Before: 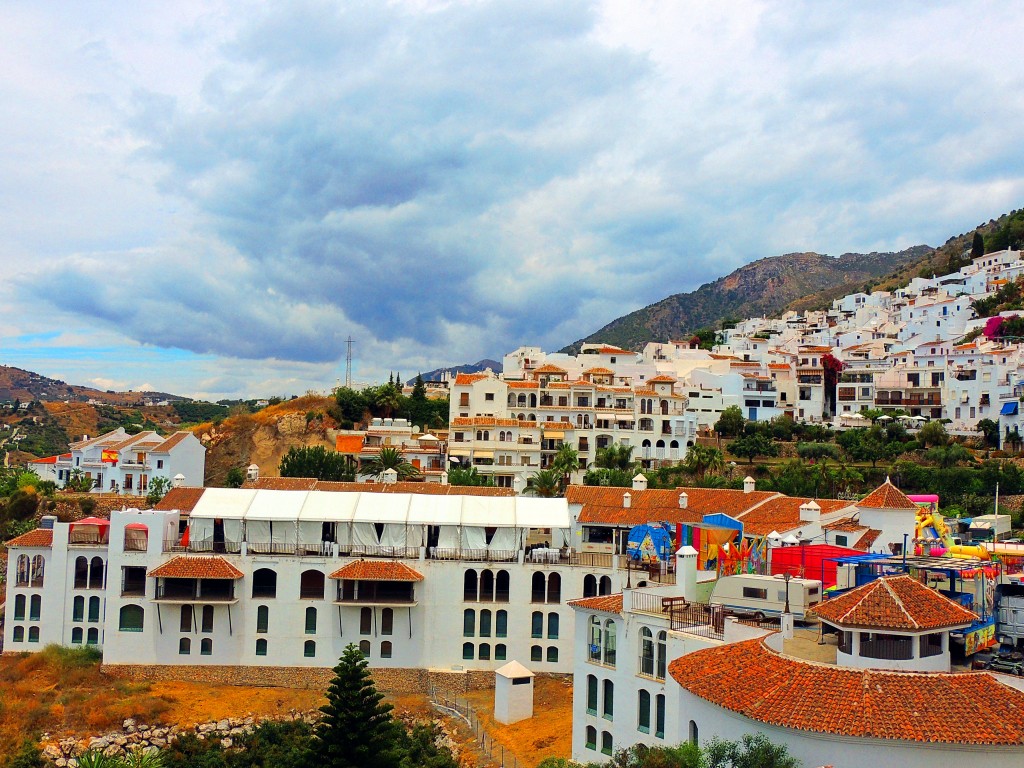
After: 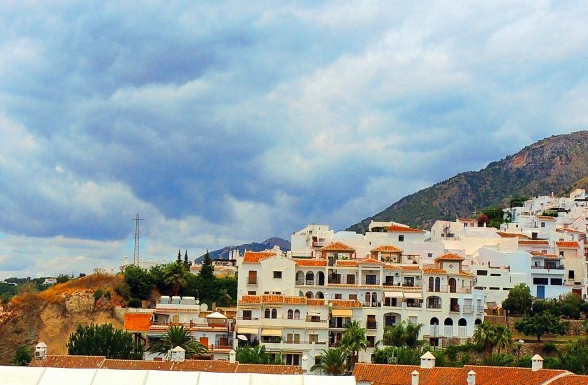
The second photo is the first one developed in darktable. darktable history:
crop: left 20.735%, top 15.977%, right 21.842%, bottom 33.851%
